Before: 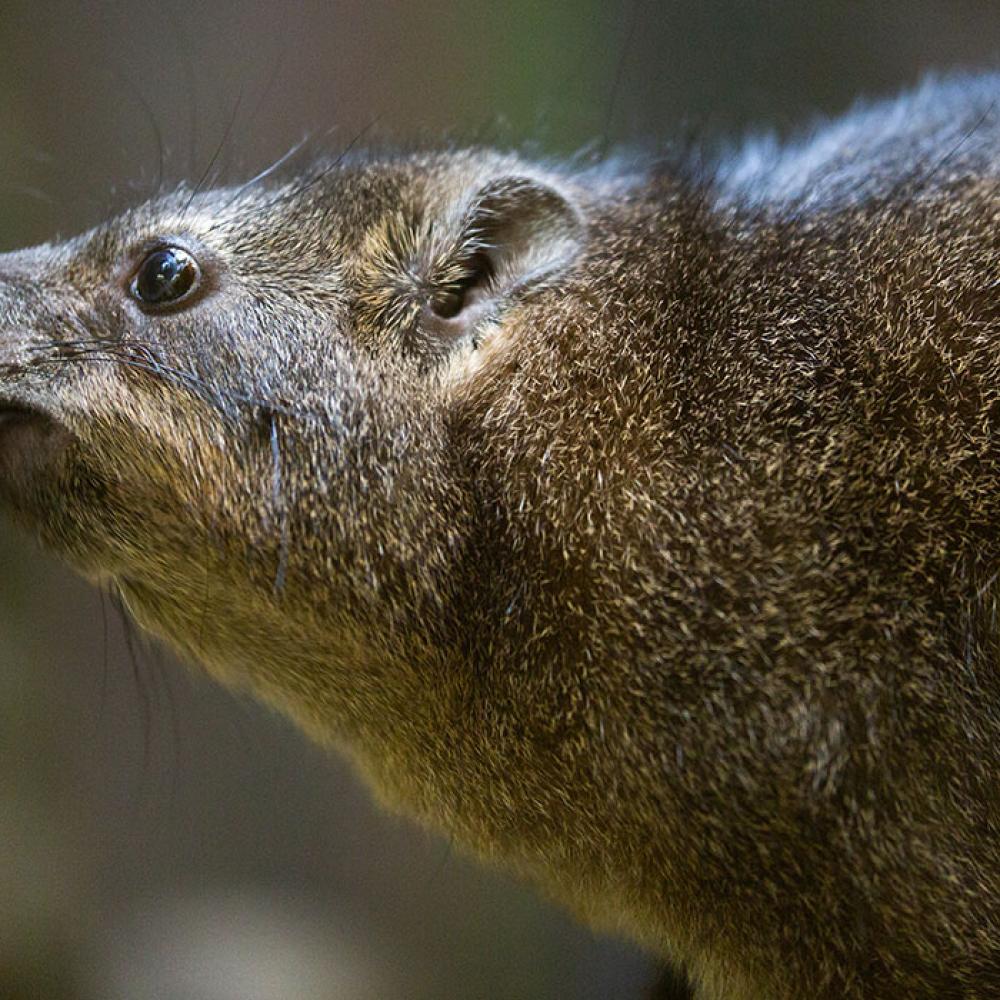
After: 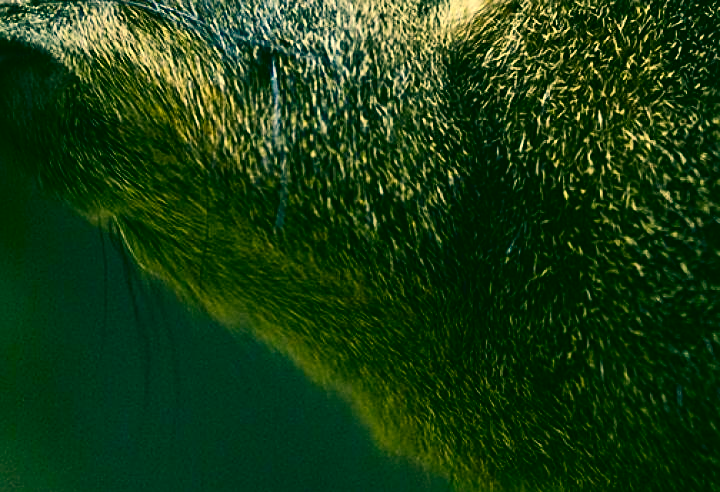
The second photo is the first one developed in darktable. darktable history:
color correction: highlights a* 2.03, highlights b* 34.6, shadows a* -35.98, shadows b* -5.94
crop: top 36.02%, right 27.953%, bottom 14.74%
sharpen: amount 0.498
contrast brightness saturation: contrast 0.214, brightness -0.113, saturation 0.209
